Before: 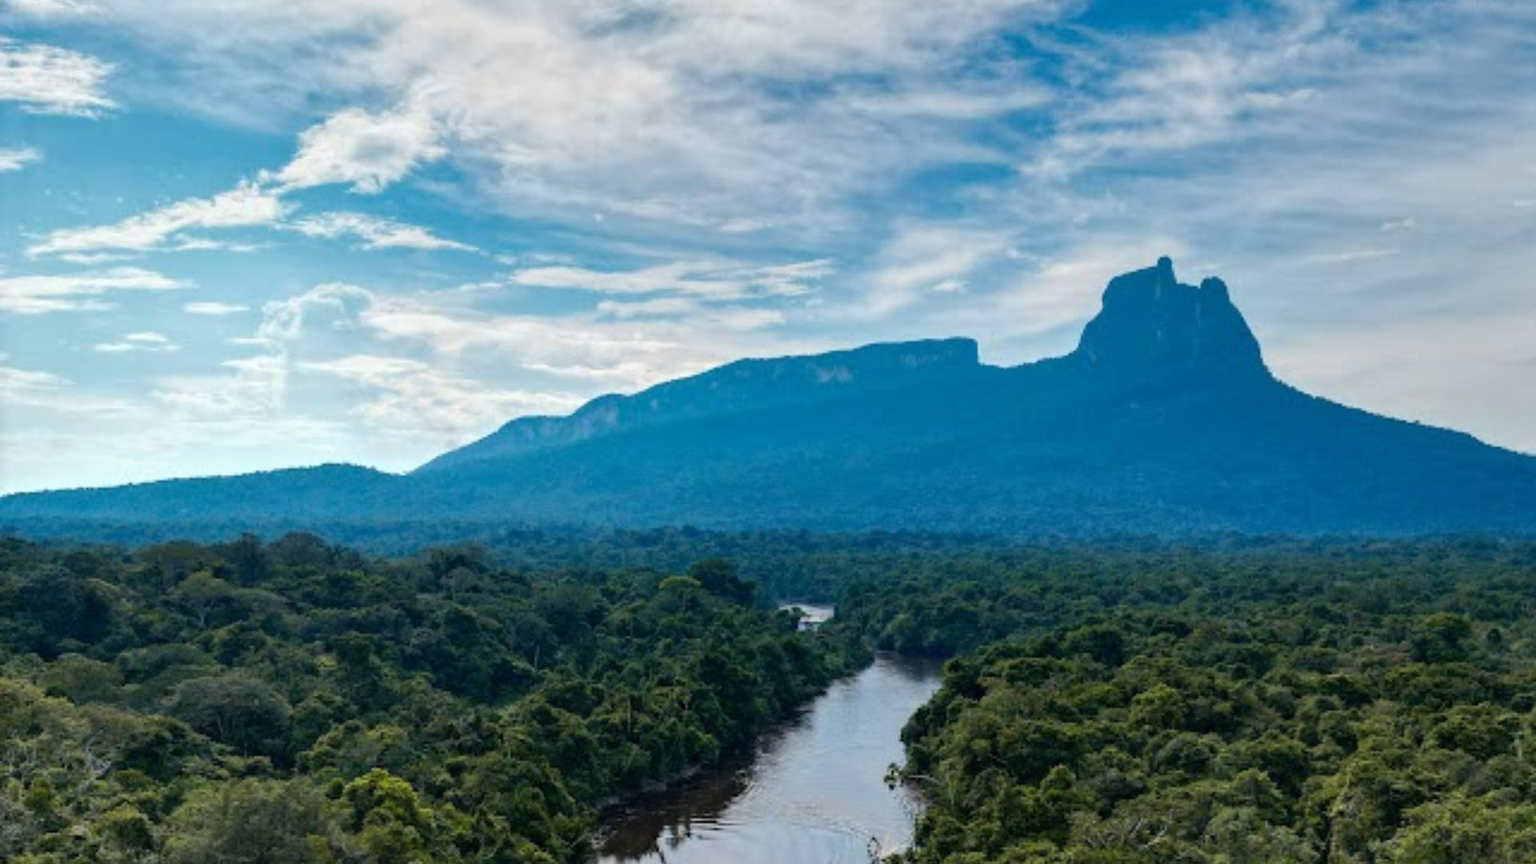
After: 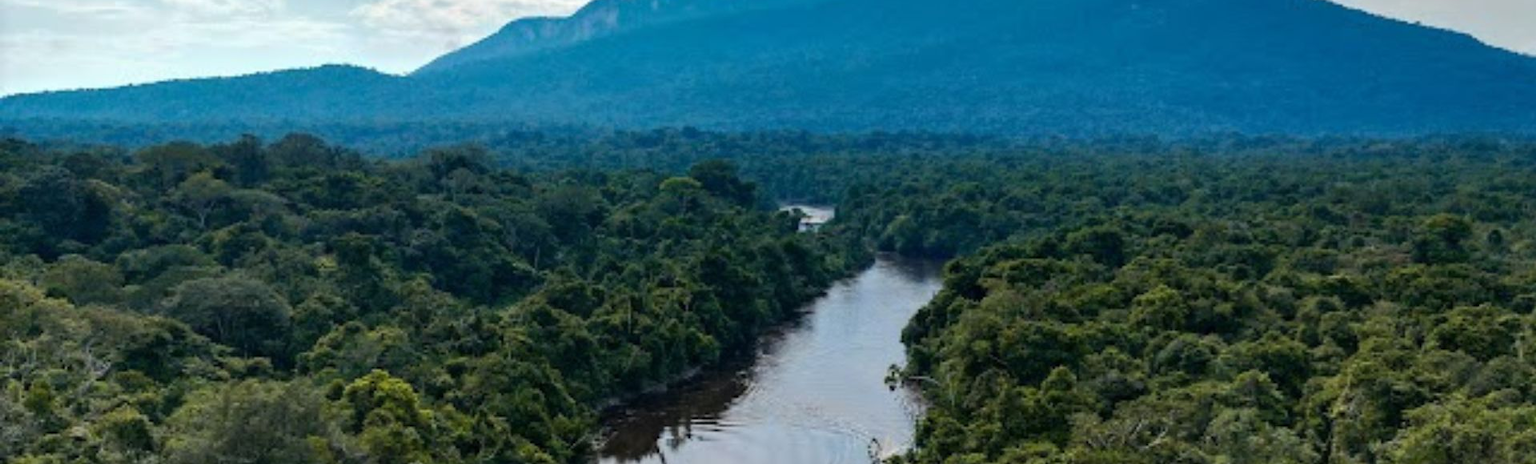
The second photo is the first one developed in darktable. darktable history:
crop and rotate: top 46.237%
